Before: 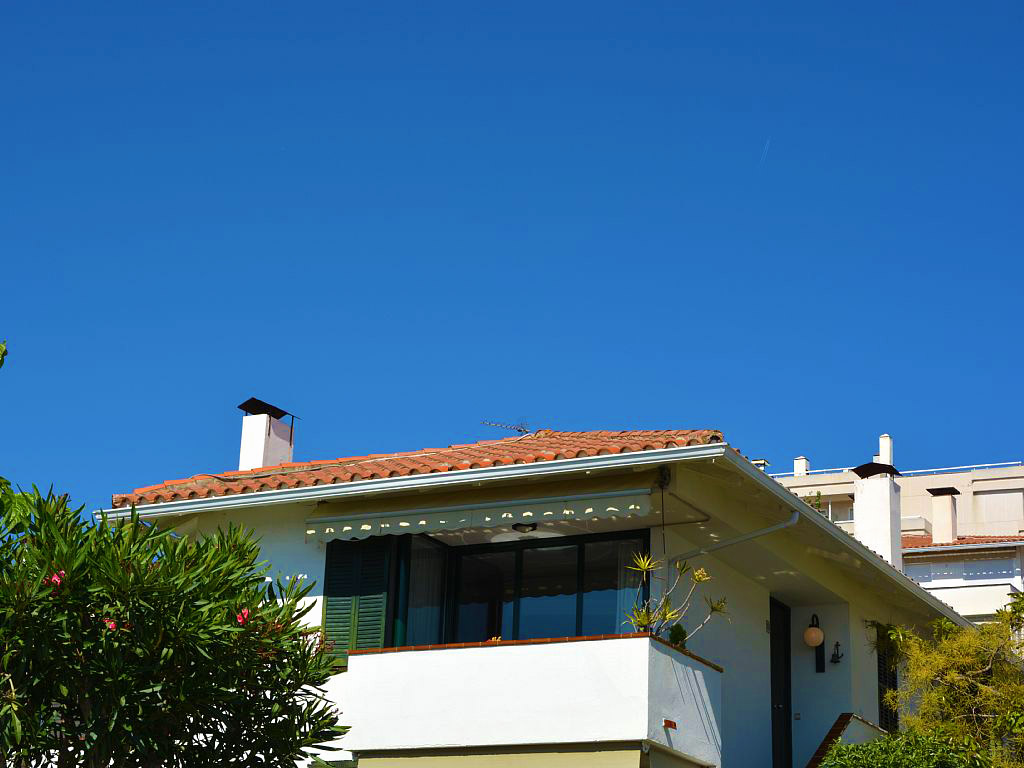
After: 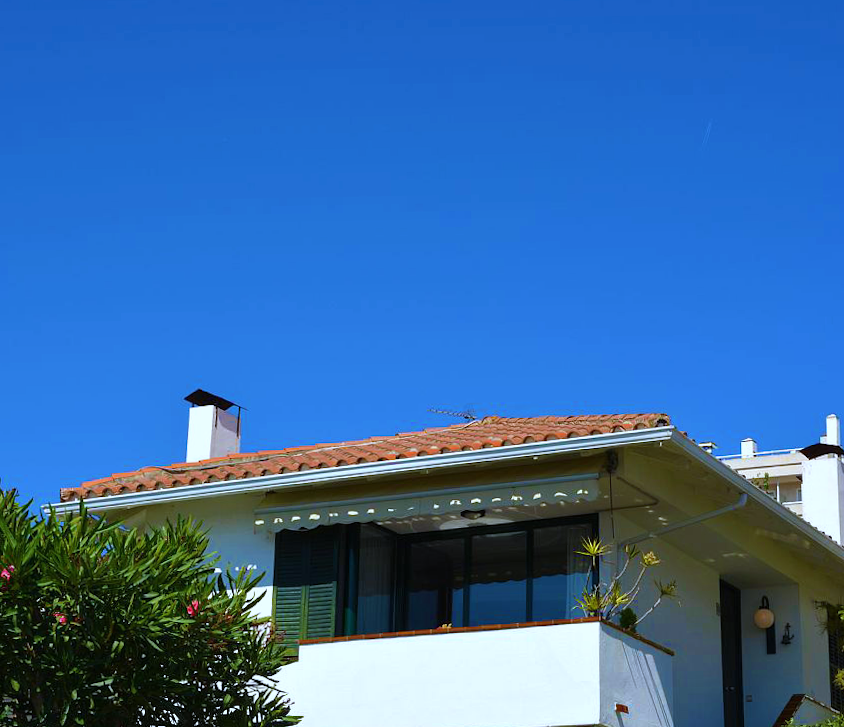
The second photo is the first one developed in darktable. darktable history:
crop and rotate: angle 1°, left 4.281%, top 0.642%, right 11.383%, bottom 2.486%
white balance: red 0.926, green 1.003, blue 1.133
